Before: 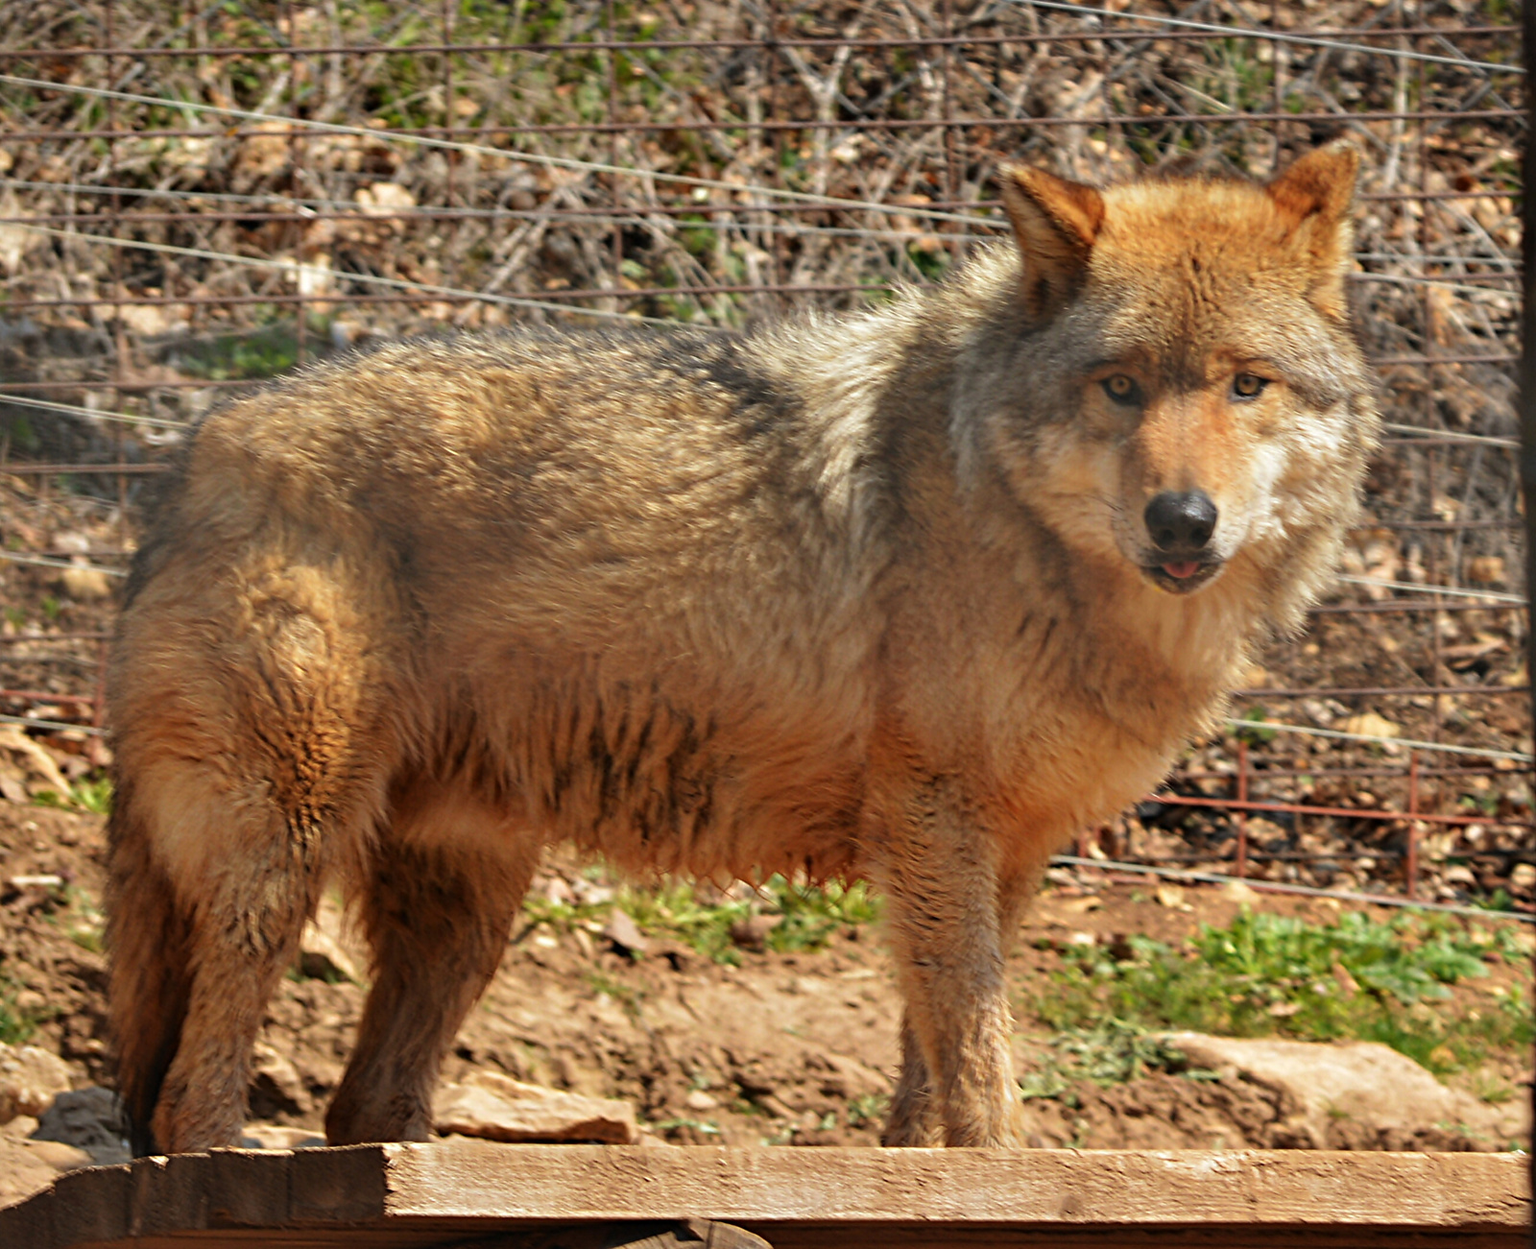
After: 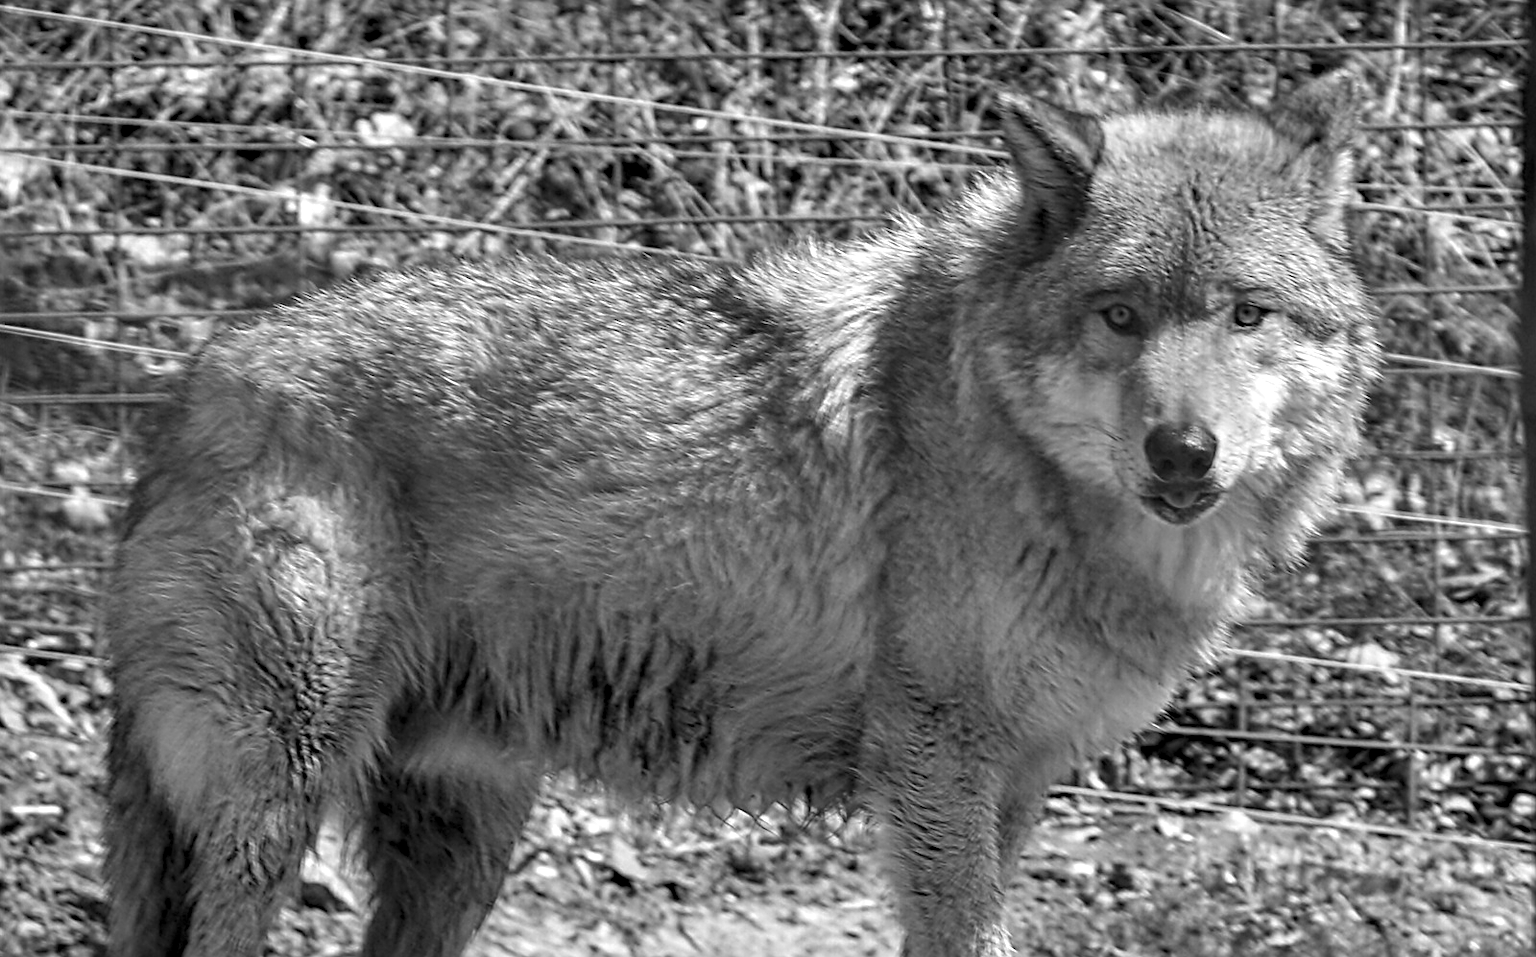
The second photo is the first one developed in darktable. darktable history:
color balance rgb: perceptual saturation grading › global saturation -3%
crop: top 5.667%, bottom 17.637%
monochrome: on, module defaults
shadows and highlights: shadows 43.06, highlights 6.94
sharpen: on, module defaults
local contrast: detail 142%
tone equalizer: on, module defaults
